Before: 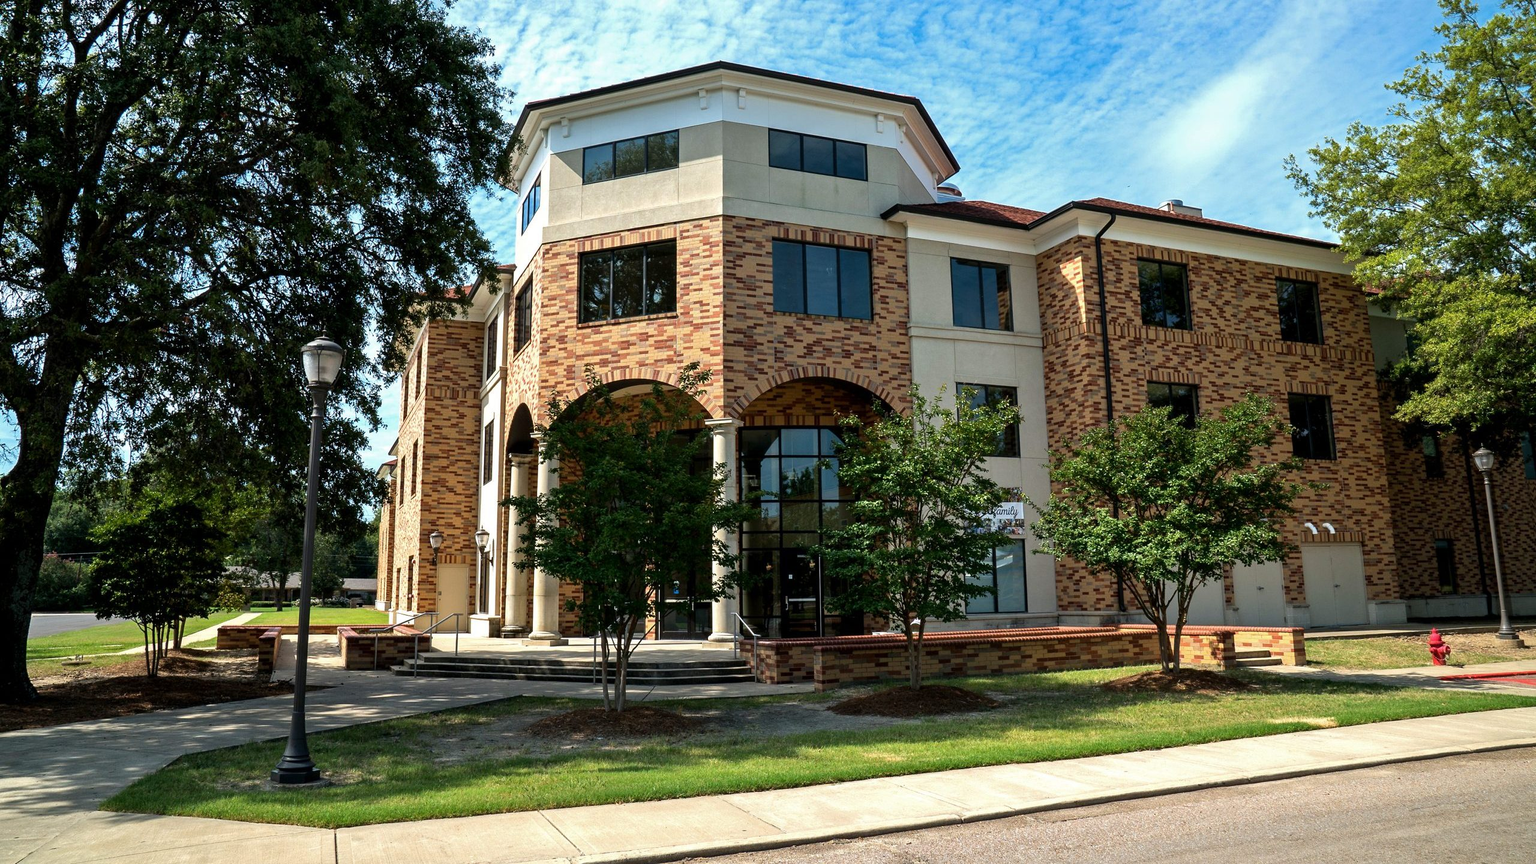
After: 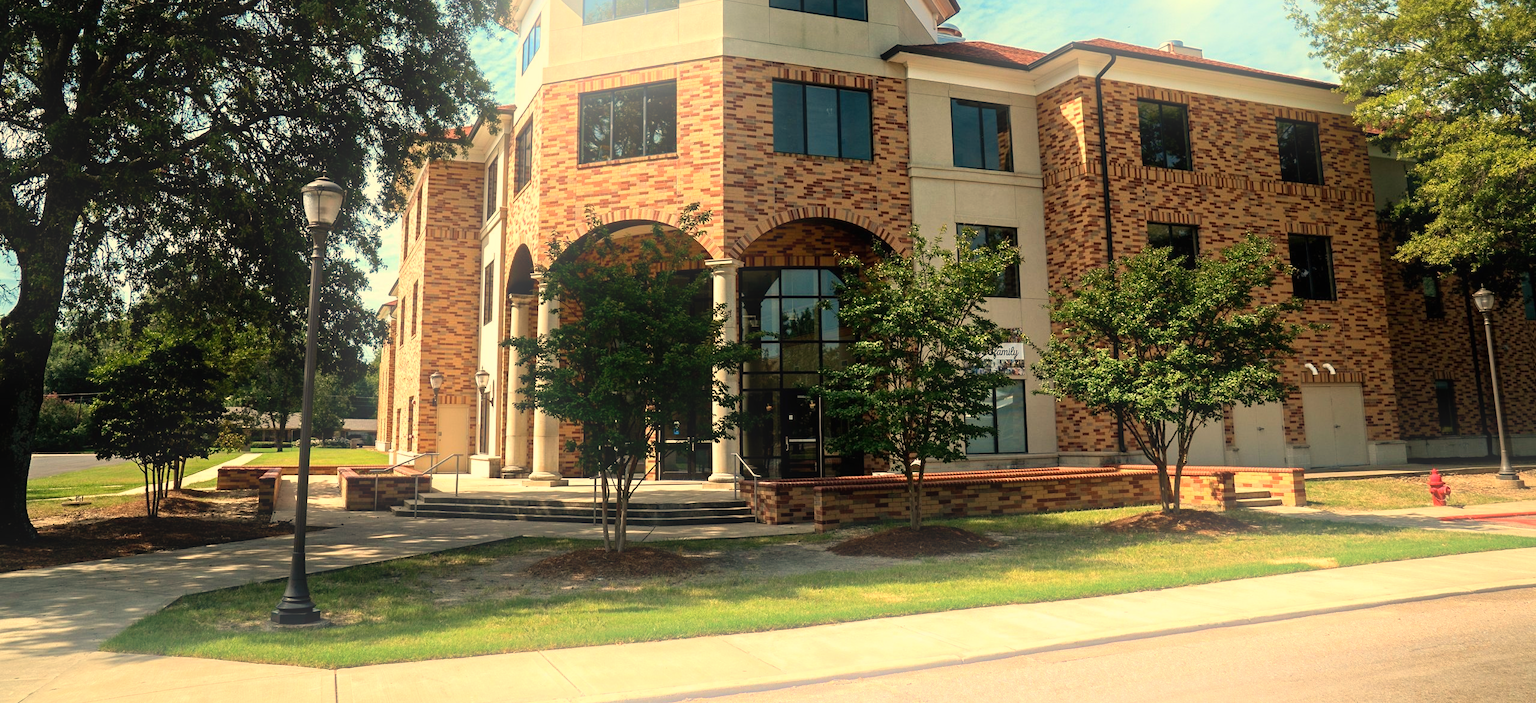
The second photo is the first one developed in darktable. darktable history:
white balance: red 1.138, green 0.996, blue 0.812
crop and rotate: top 18.507%
bloom: on, module defaults
